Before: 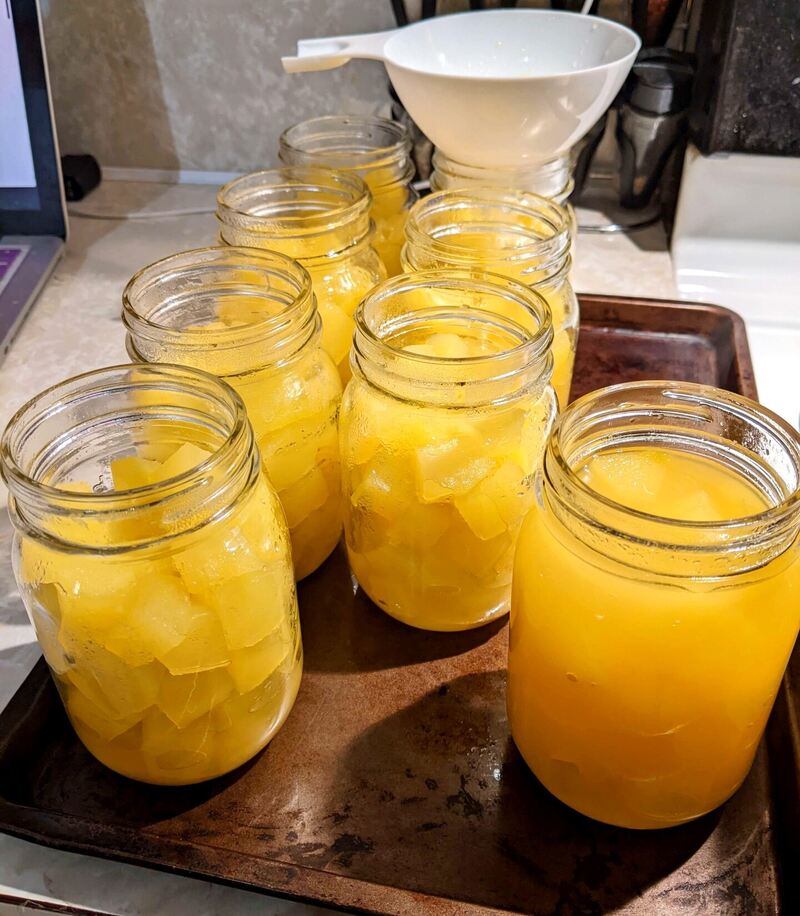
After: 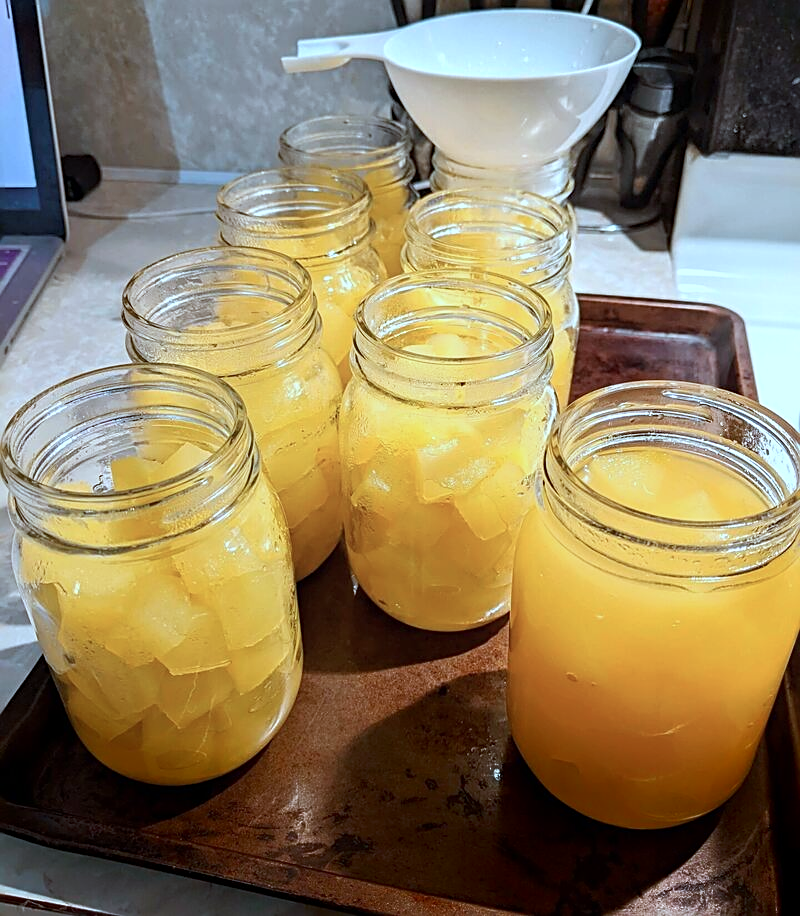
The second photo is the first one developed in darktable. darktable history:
shadows and highlights: shadows -70, highlights 35, soften with gaussian
color correction: highlights a* -9.73, highlights b* -21.22
sharpen: on, module defaults
